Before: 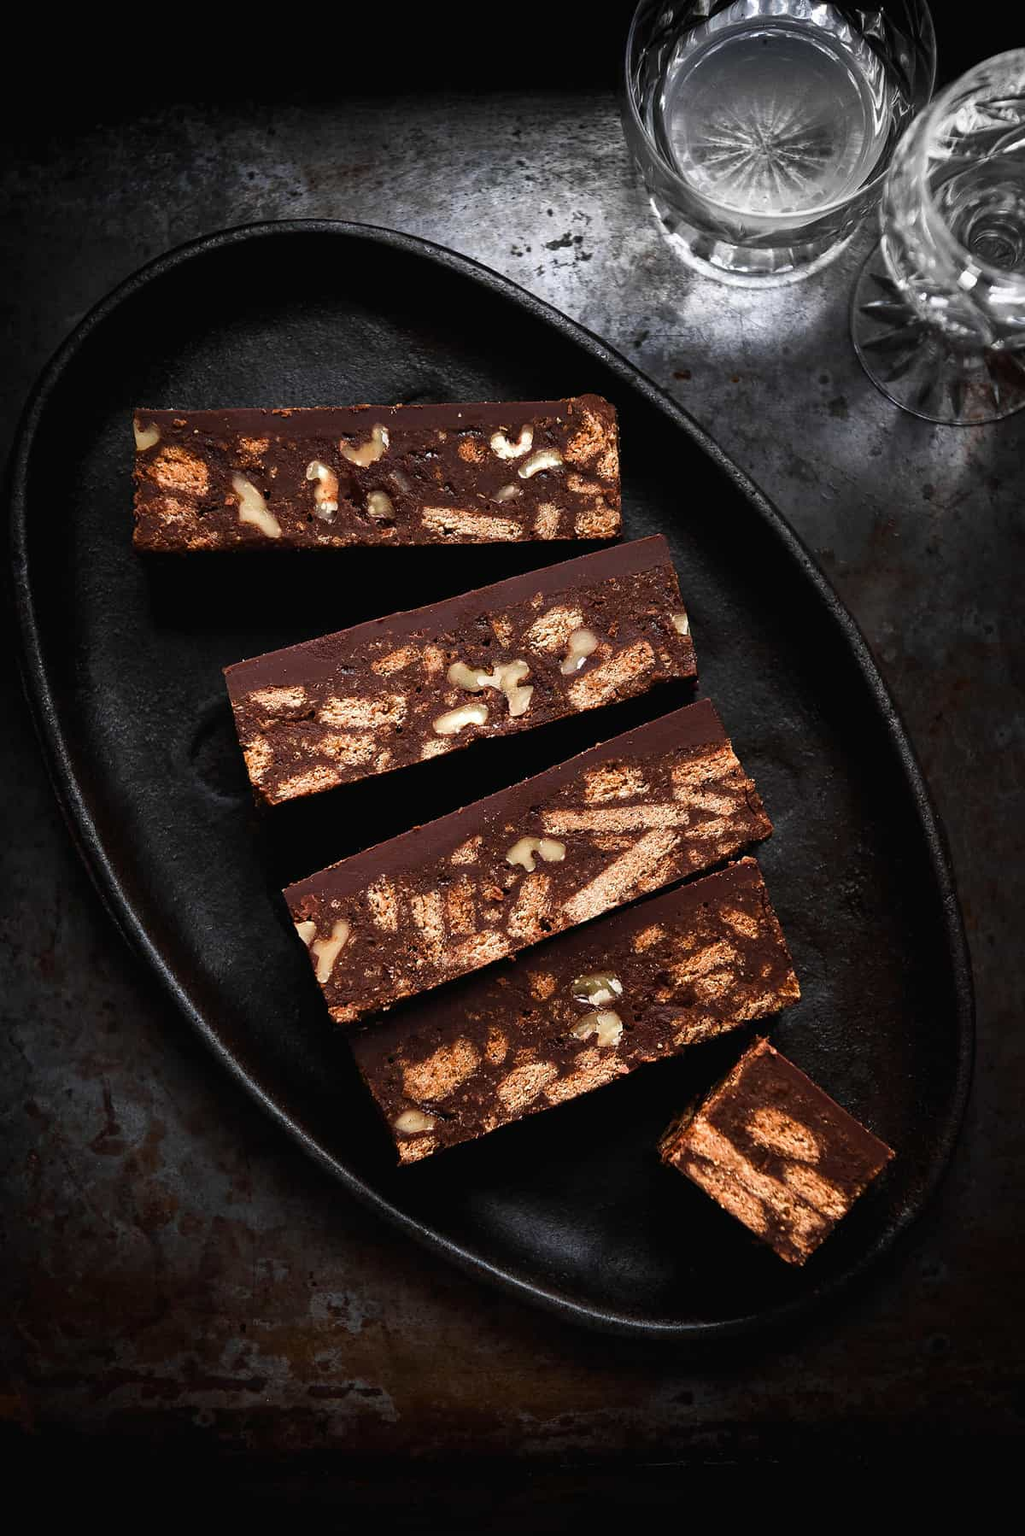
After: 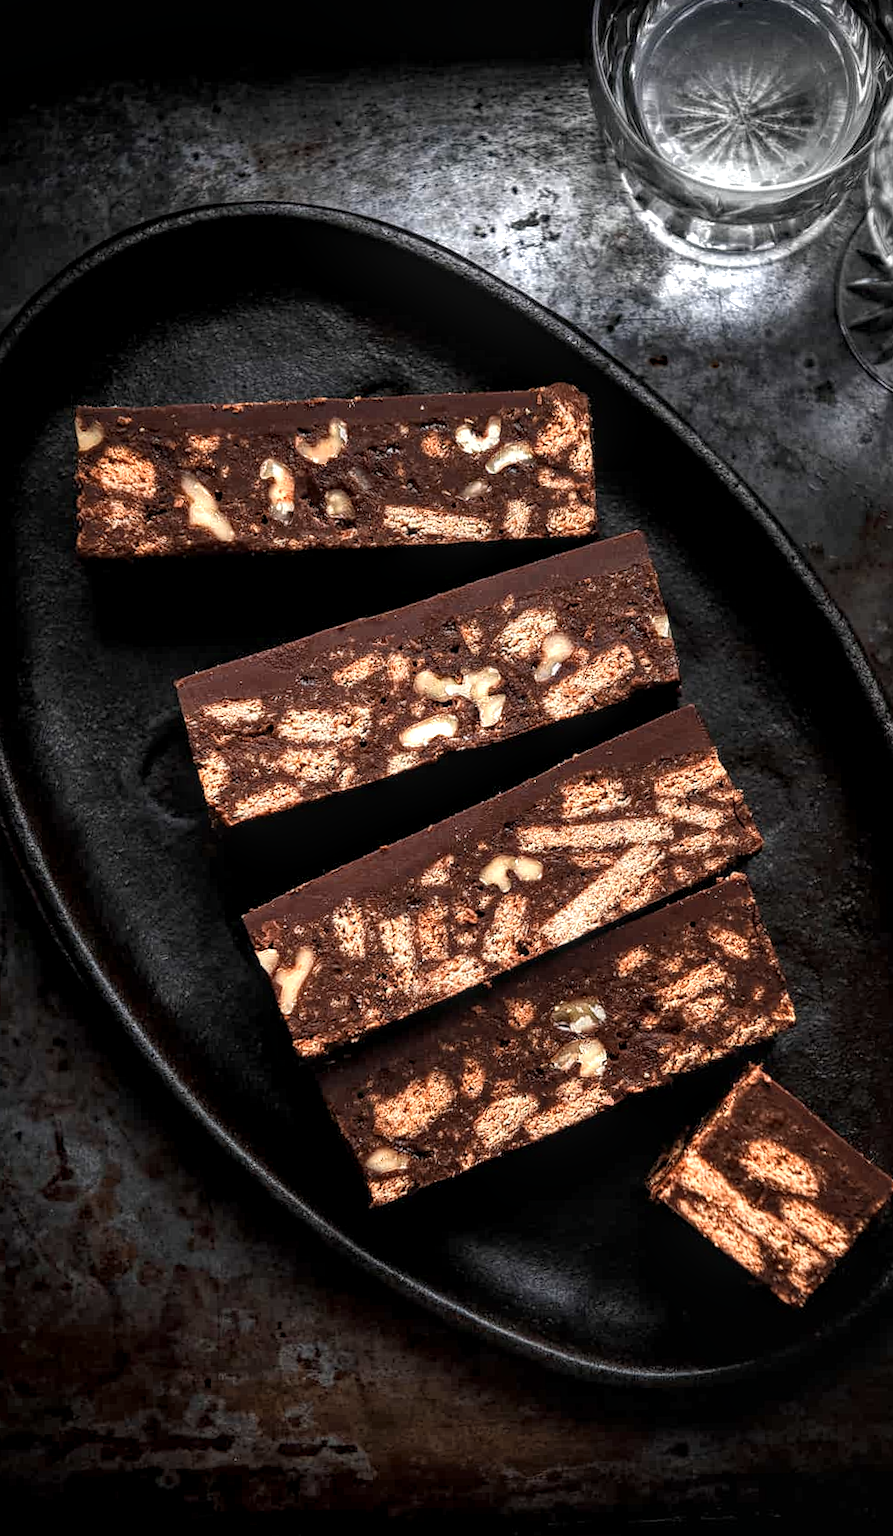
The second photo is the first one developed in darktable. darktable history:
haze removal: compatibility mode true, adaptive false
crop and rotate: angle 0.964°, left 4.547%, top 0.976%, right 11.437%, bottom 2.678%
local contrast: highlights 75%, shadows 55%, detail 176%, midtone range 0.214
color zones: curves: ch0 [(0.018, 0.548) (0.224, 0.64) (0.425, 0.447) (0.675, 0.575) (0.732, 0.579)]; ch1 [(0.066, 0.487) (0.25, 0.5) (0.404, 0.43) (0.75, 0.421) (0.956, 0.421)]; ch2 [(0.044, 0.561) (0.215, 0.465) (0.399, 0.544) (0.465, 0.548) (0.614, 0.447) (0.724, 0.43) (0.882, 0.623) (0.956, 0.632)], mix 18.39%
